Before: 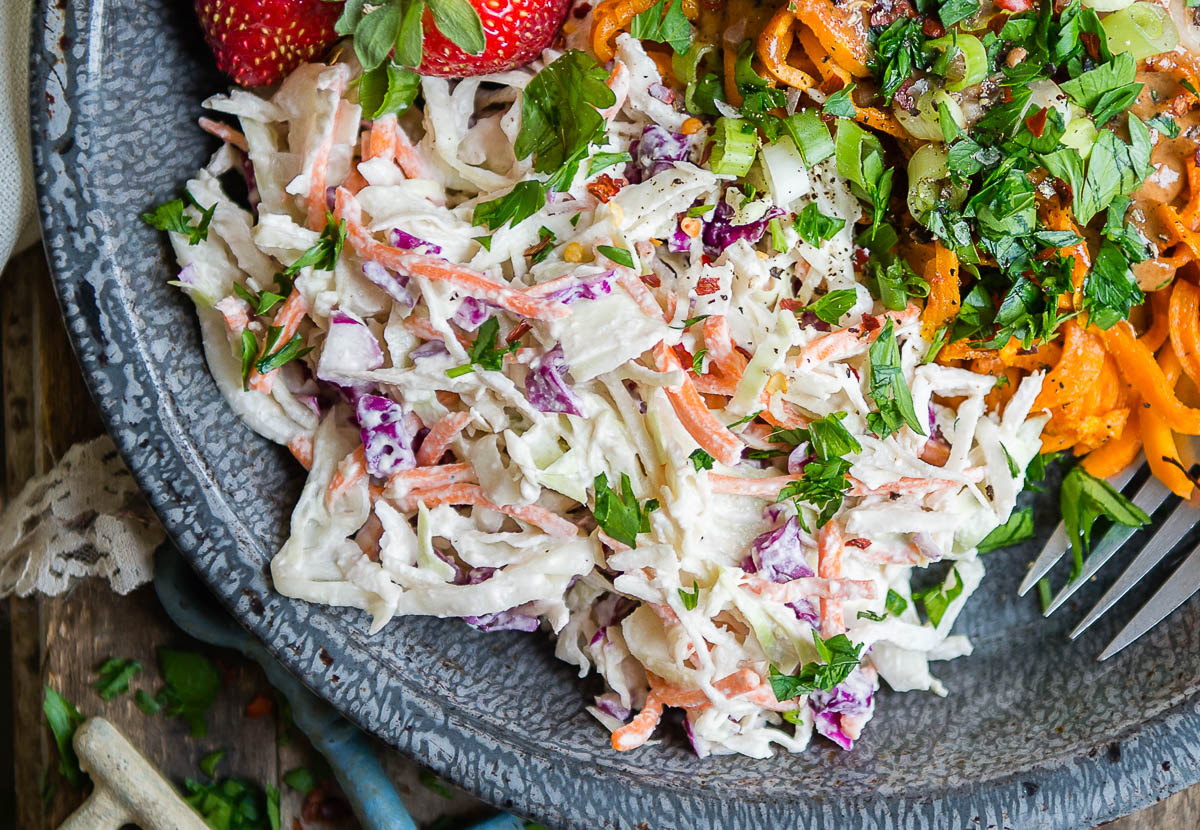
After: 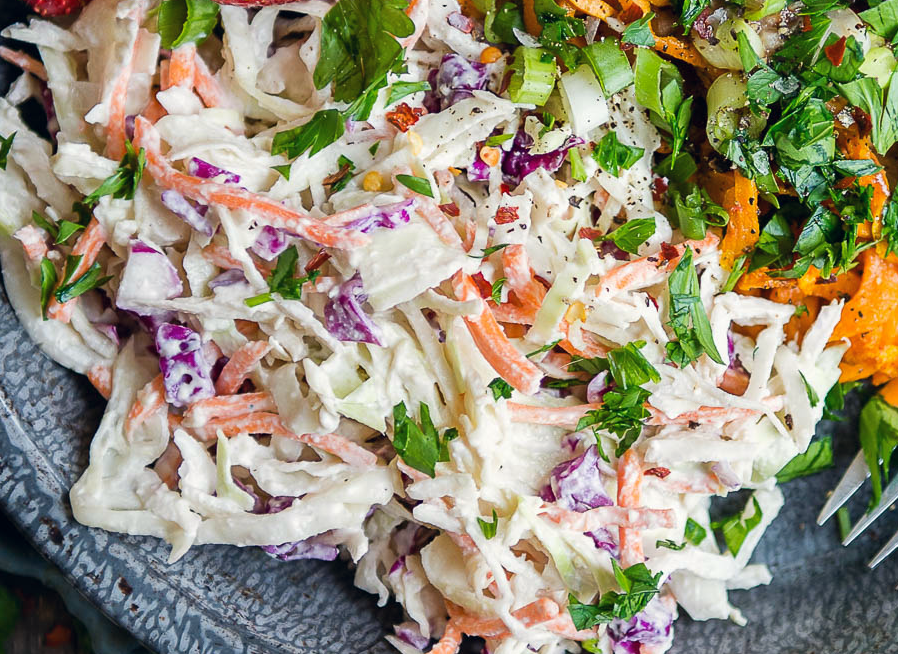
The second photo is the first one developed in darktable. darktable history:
crop: left 16.768%, top 8.653%, right 8.362%, bottom 12.485%
color correction: highlights a* 0.207, highlights b* 2.7, shadows a* -0.874, shadows b* -4.78
